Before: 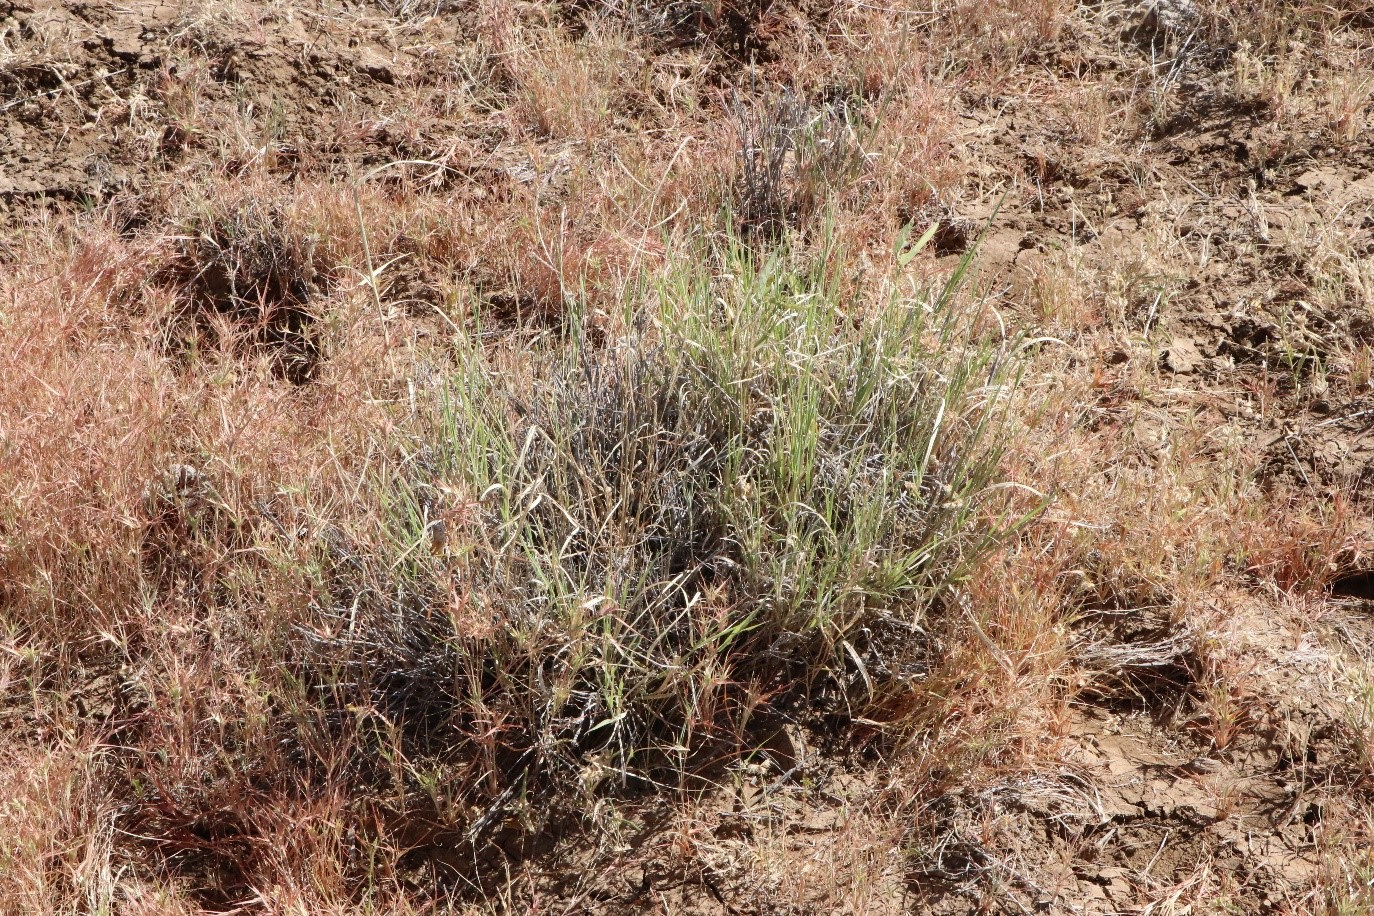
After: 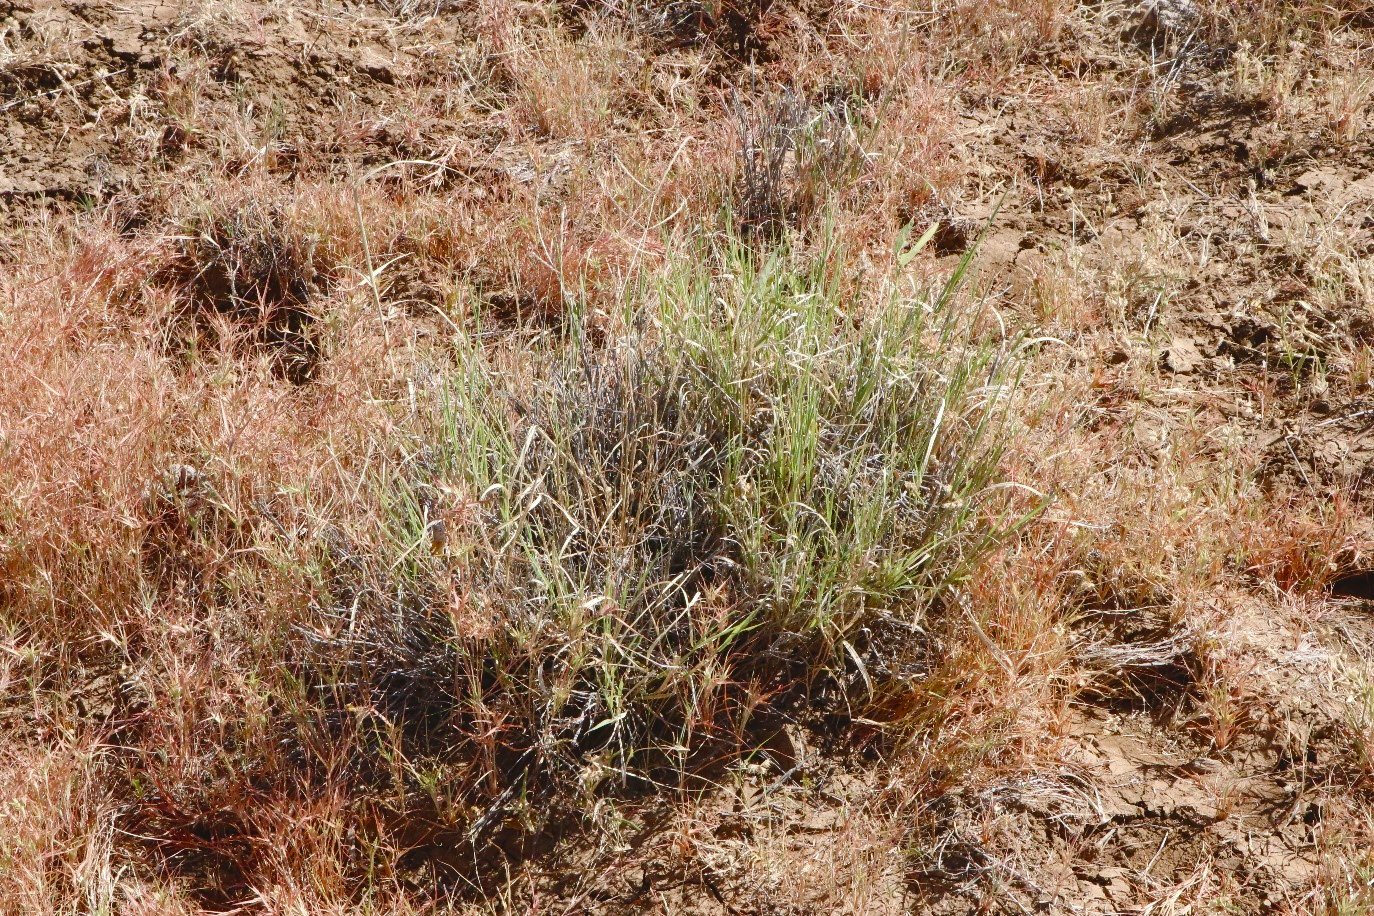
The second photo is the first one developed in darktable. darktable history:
color balance rgb: shadows lift › luminance -9.435%, global offset › luminance 0.532%, linear chroma grading › global chroma 15.615%, perceptual saturation grading › global saturation 20%, perceptual saturation grading › highlights -49.617%, perceptual saturation grading › shadows 24.8%, global vibrance 20%
